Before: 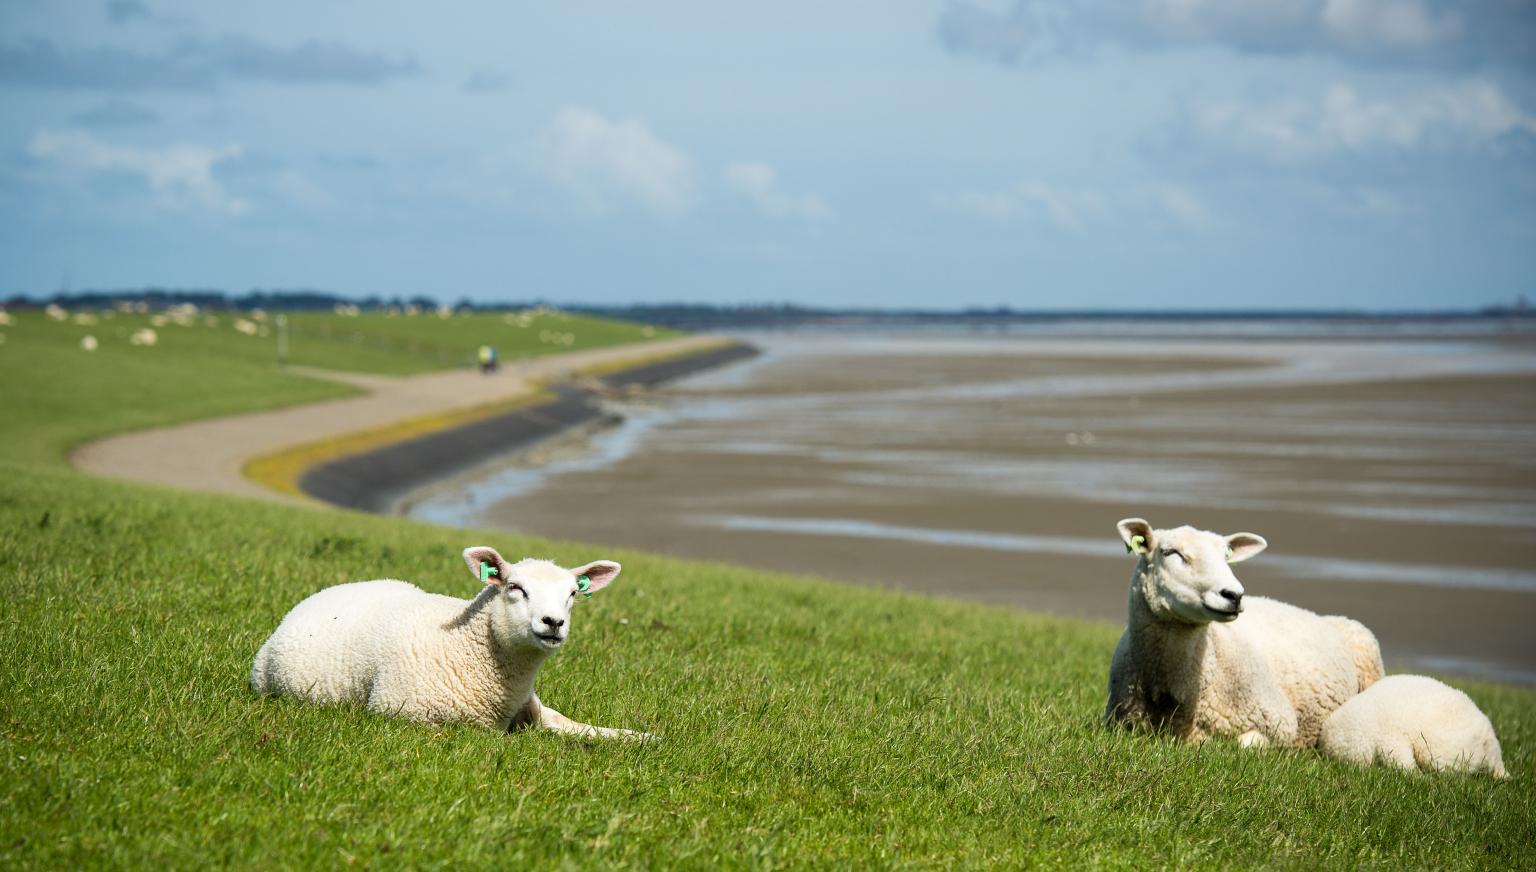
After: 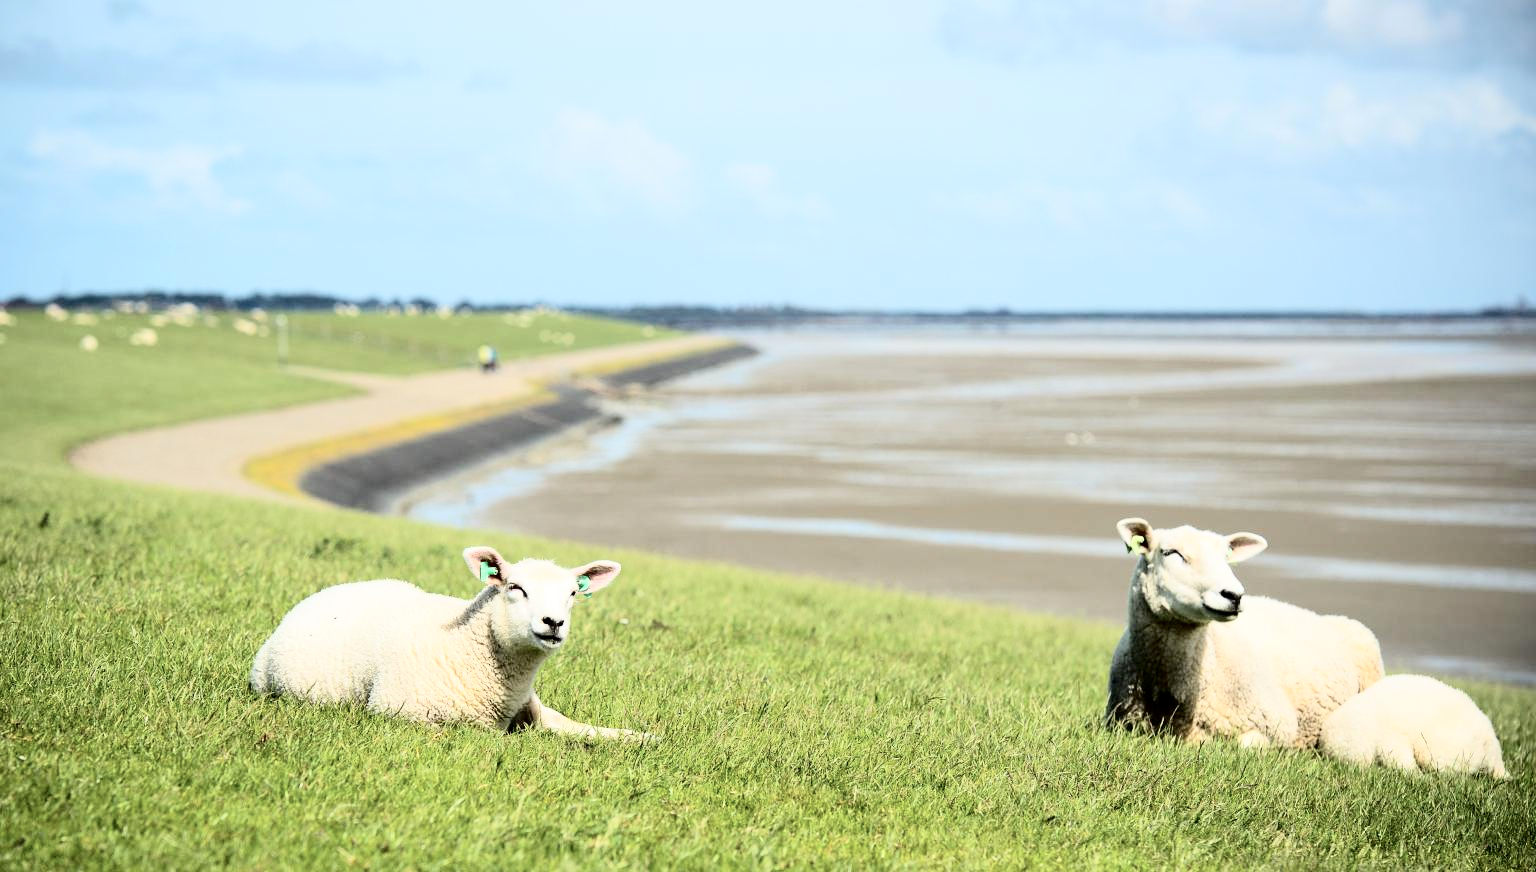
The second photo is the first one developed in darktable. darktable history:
tone curve: curves: ch0 [(0, 0) (0.004, 0) (0.133, 0.071) (0.325, 0.456) (0.832, 0.957) (1, 1)], color space Lab, independent channels, preserve colors none
